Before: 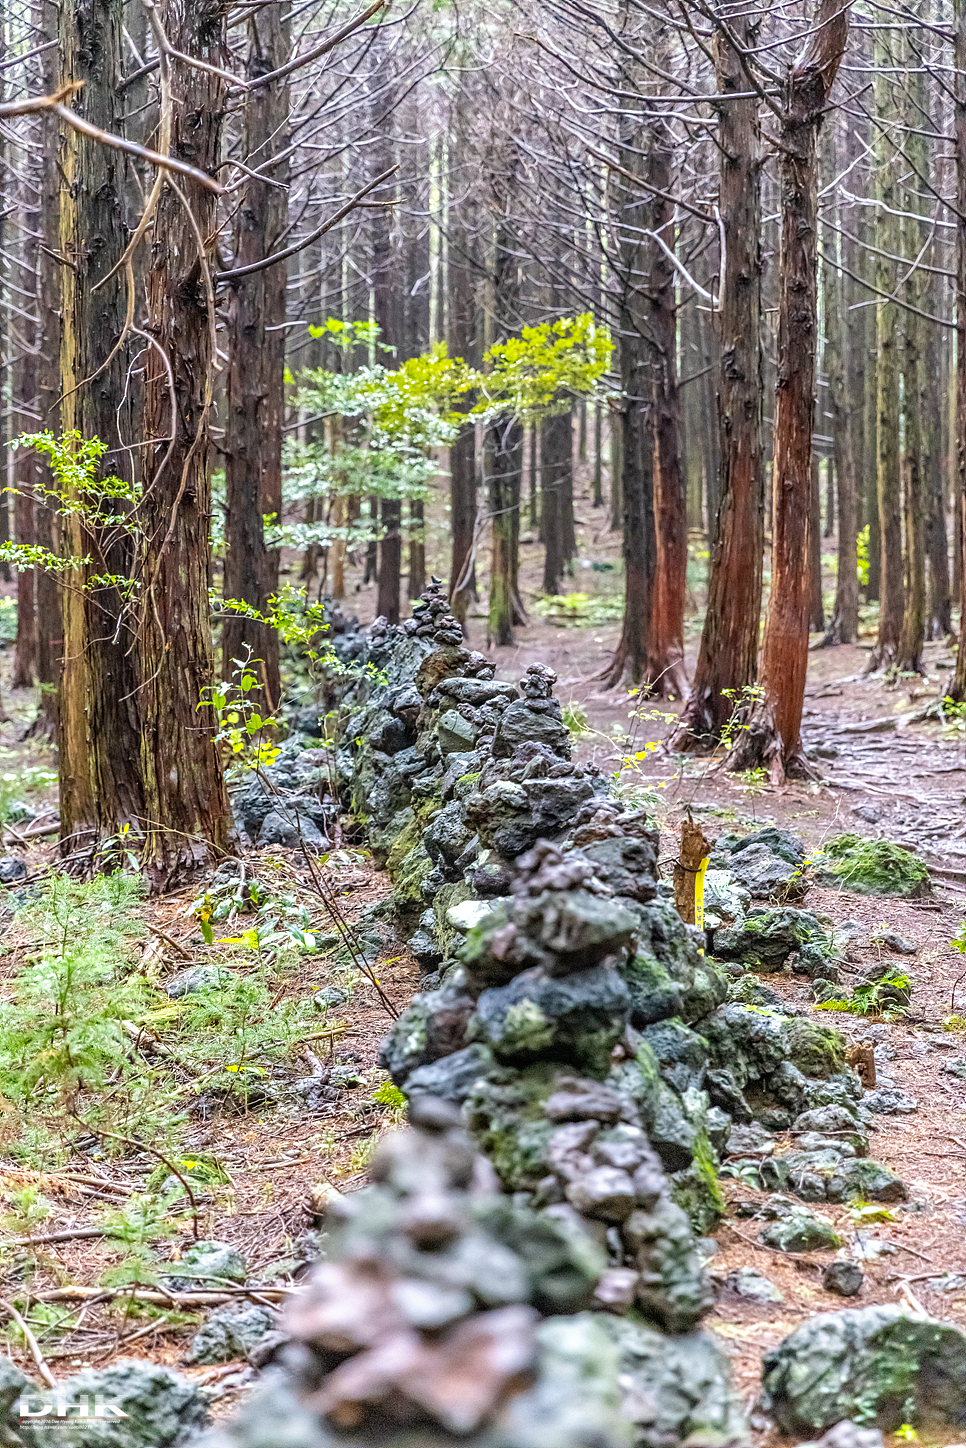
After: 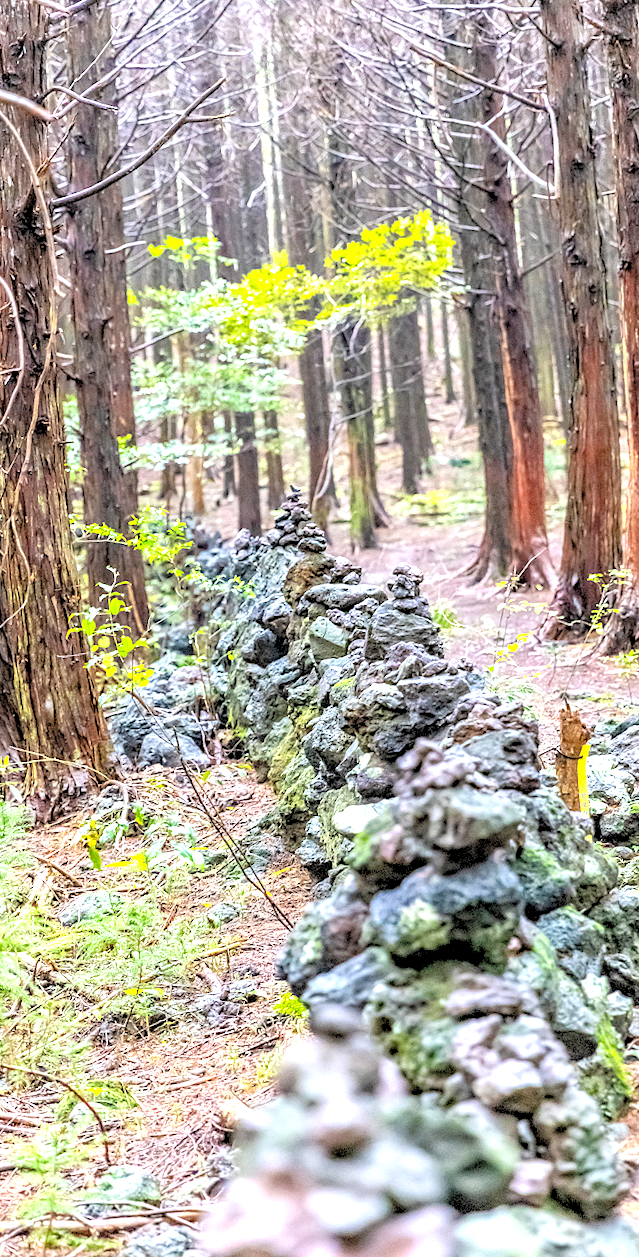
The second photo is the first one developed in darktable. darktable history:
rgb levels: preserve colors sum RGB, levels [[0.038, 0.433, 0.934], [0, 0.5, 1], [0, 0.5, 1]]
crop and rotate: left 13.342%, right 19.991%
rotate and perspective: rotation -4.57°, crop left 0.054, crop right 0.944, crop top 0.087, crop bottom 0.914
exposure: black level correction 0, exposure 1.1 EV, compensate highlight preservation false
